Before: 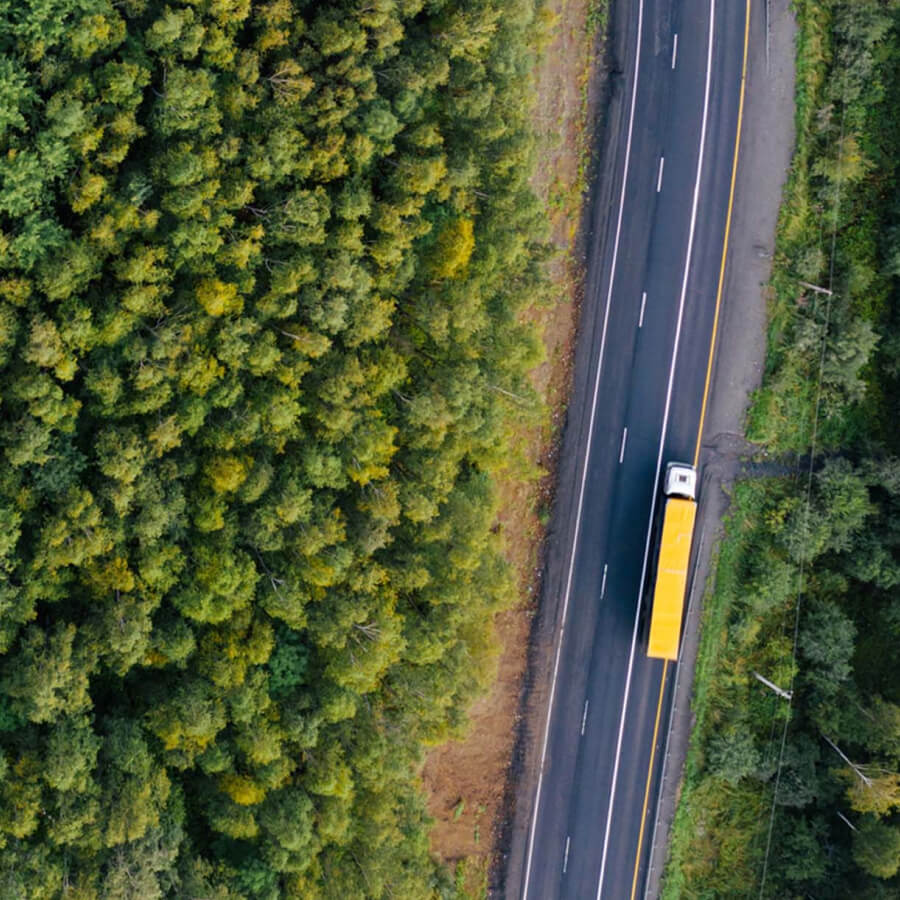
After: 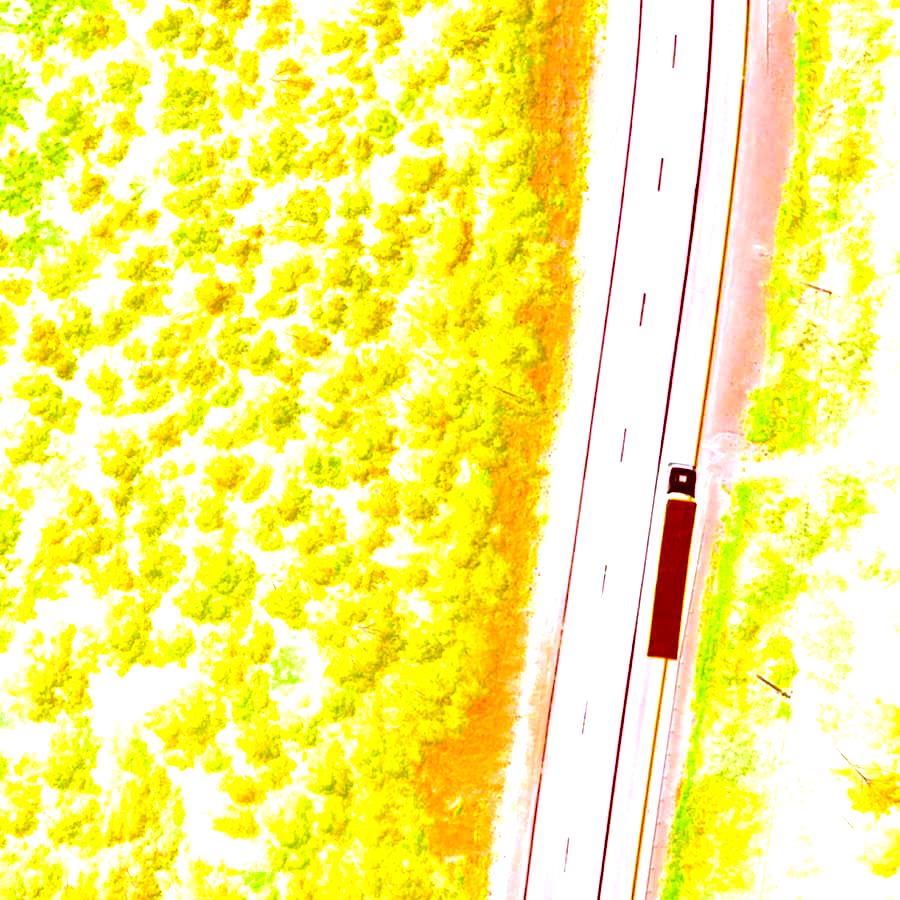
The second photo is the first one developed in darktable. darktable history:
exposure: black level correction 0, exposure 1.45 EV, compensate exposure bias true, compensate highlight preservation false
color balance rgb: linear chroma grading › shadows -10%, linear chroma grading › global chroma 20%, perceptual saturation grading › global saturation 15%, perceptual brilliance grading › global brilliance 30%, perceptual brilliance grading › highlights 12%, perceptual brilliance grading › mid-tones 24%, global vibrance 20%
white balance: emerald 1
color correction: highlights a* 15, highlights b* 31.55
contrast equalizer: octaves 7, y [[0.6 ×6], [0.55 ×6], [0 ×6], [0 ×6], [0 ×6]], mix -0.2
bloom: size 85%, threshold 5%, strength 85%
